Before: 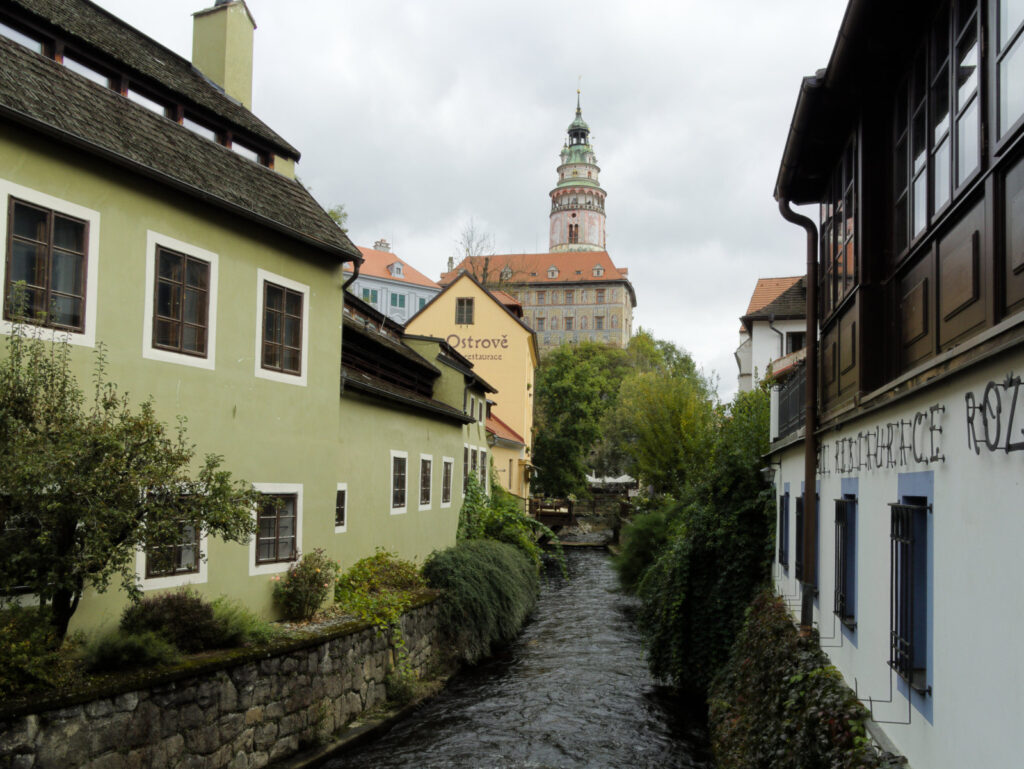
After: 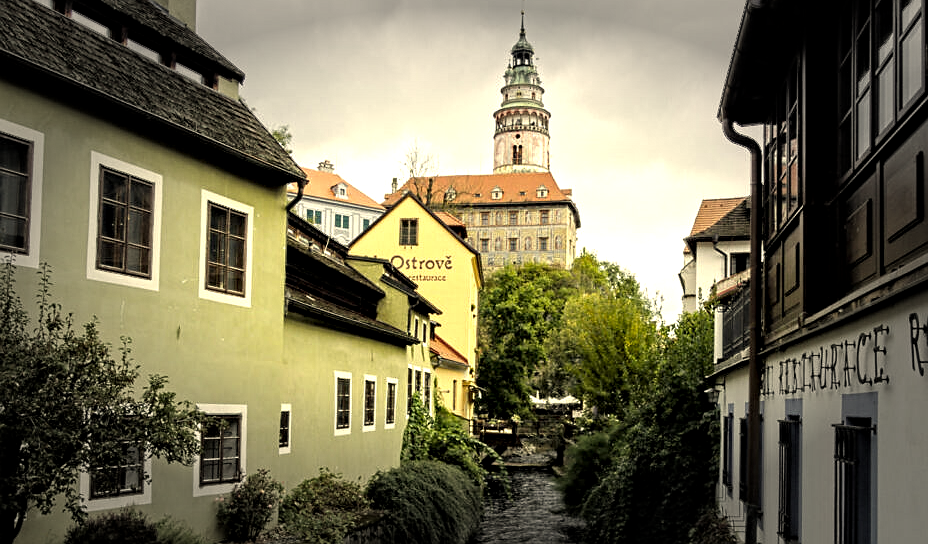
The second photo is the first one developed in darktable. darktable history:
crop: left 5.524%, top 10.371%, right 3.781%, bottom 18.884%
exposure: exposure 0.3 EV, compensate exposure bias true, compensate highlight preservation false
tone equalizer: -8 EV -0.391 EV, -7 EV -0.375 EV, -6 EV -0.358 EV, -5 EV -0.222 EV, -3 EV 0.222 EV, -2 EV 0.323 EV, -1 EV 0.381 EV, +0 EV 0.431 EV
sharpen: radius 1.029, threshold 0.916
vignetting: fall-off start 47.93%, brightness -0.727, saturation -0.479, automatic ratio true, width/height ratio 1.294
contrast equalizer: octaves 7, y [[0.5, 0.542, 0.583, 0.625, 0.667, 0.708], [0.5 ×6], [0.5 ×6], [0 ×6], [0 ×6]]
color correction: highlights a* 2.46, highlights b* 22.58
